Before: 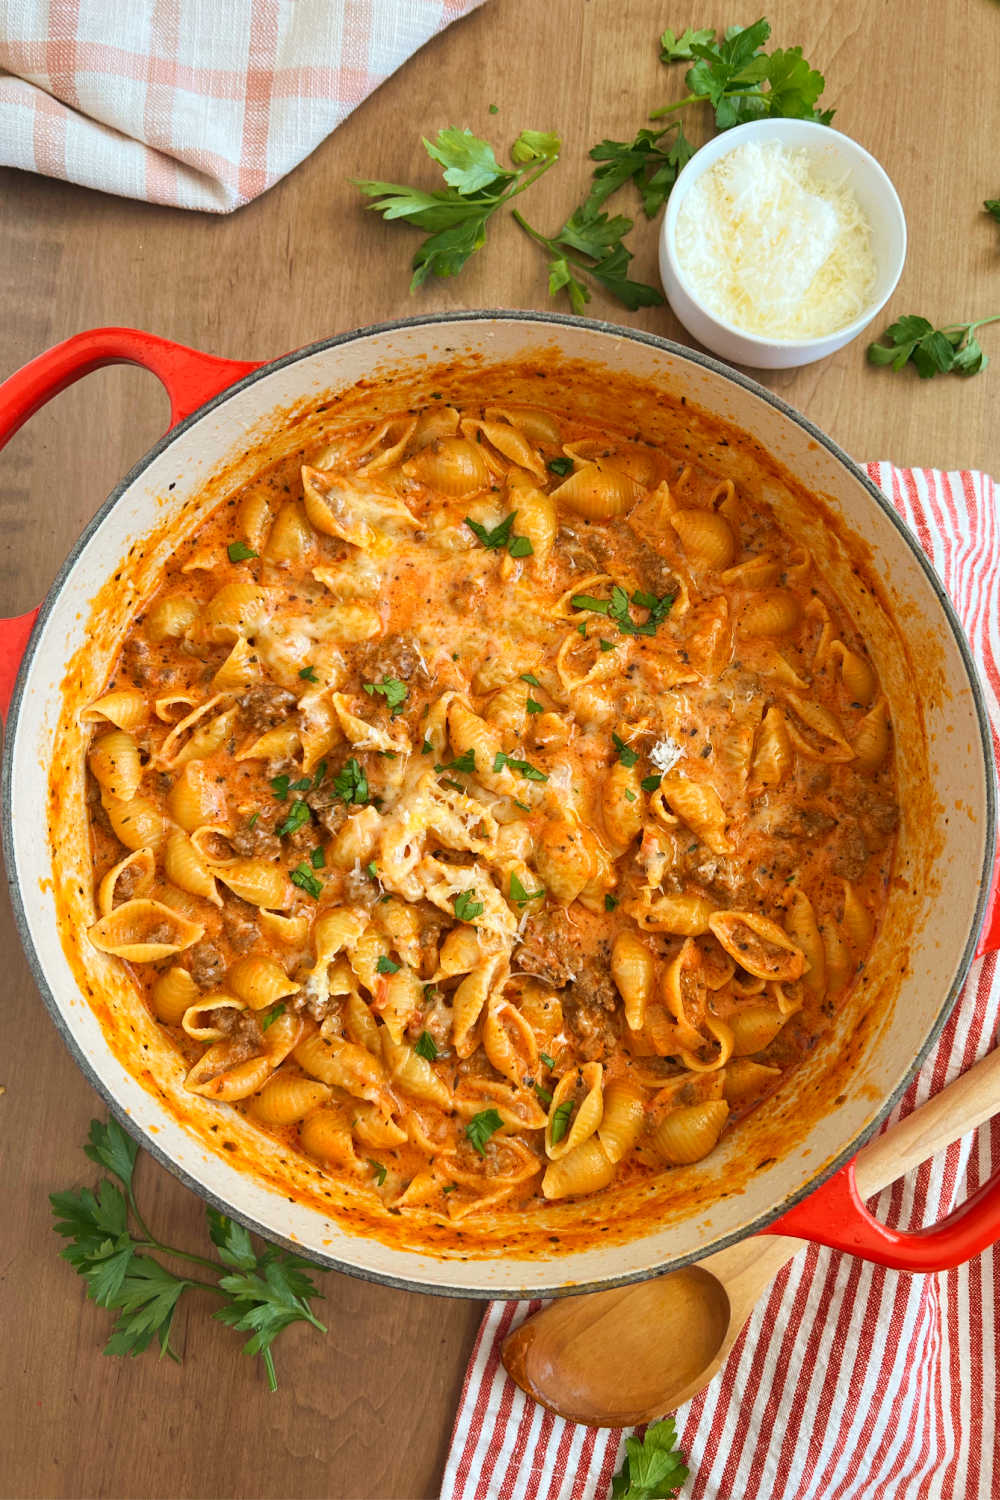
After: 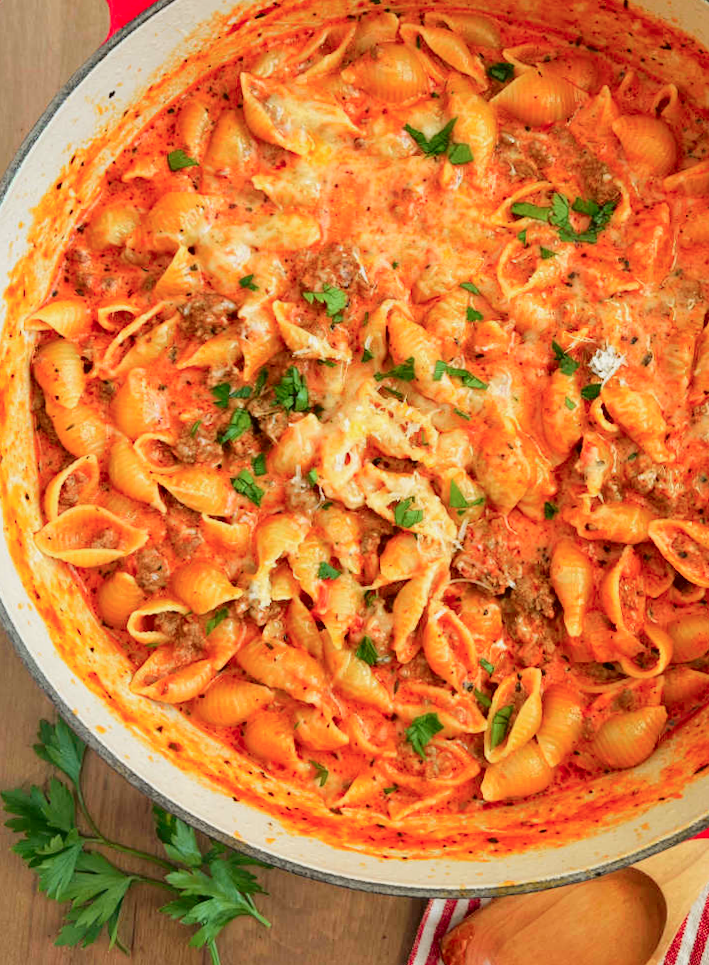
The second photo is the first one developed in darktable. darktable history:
crop: left 6.488%, top 27.668%, right 24.183%, bottom 8.656%
rotate and perspective: lens shift (vertical) 0.048, lens shift (horizontal) -0.024, automatic cropping off
tone curve: curves: ch0 [(0, 0) (0.068, 0.031) (0.175, 0.139) (0.32, 0.345) (0.495, 0.544) (0.748, 0.762) (0.993, 0.954)]; ch1 [(0, 0) (0.294, 0.184) (0.34, 0.303) (0.371, 0.344) (0.441, 0.408) (0.477, 0.474) (0.499, 0.5) (0.529, 0.523) (0.677, 0.762) (1, 1)]; ch2 [(0, 0) (0.431, 0.419) (0.495, 0.502) (0.524, 0.534) (0.557, 0.56) (0.634, 0.654) (0.728, 0.722) (1, 1)], color space Lab, independent channels, preserve colors none
